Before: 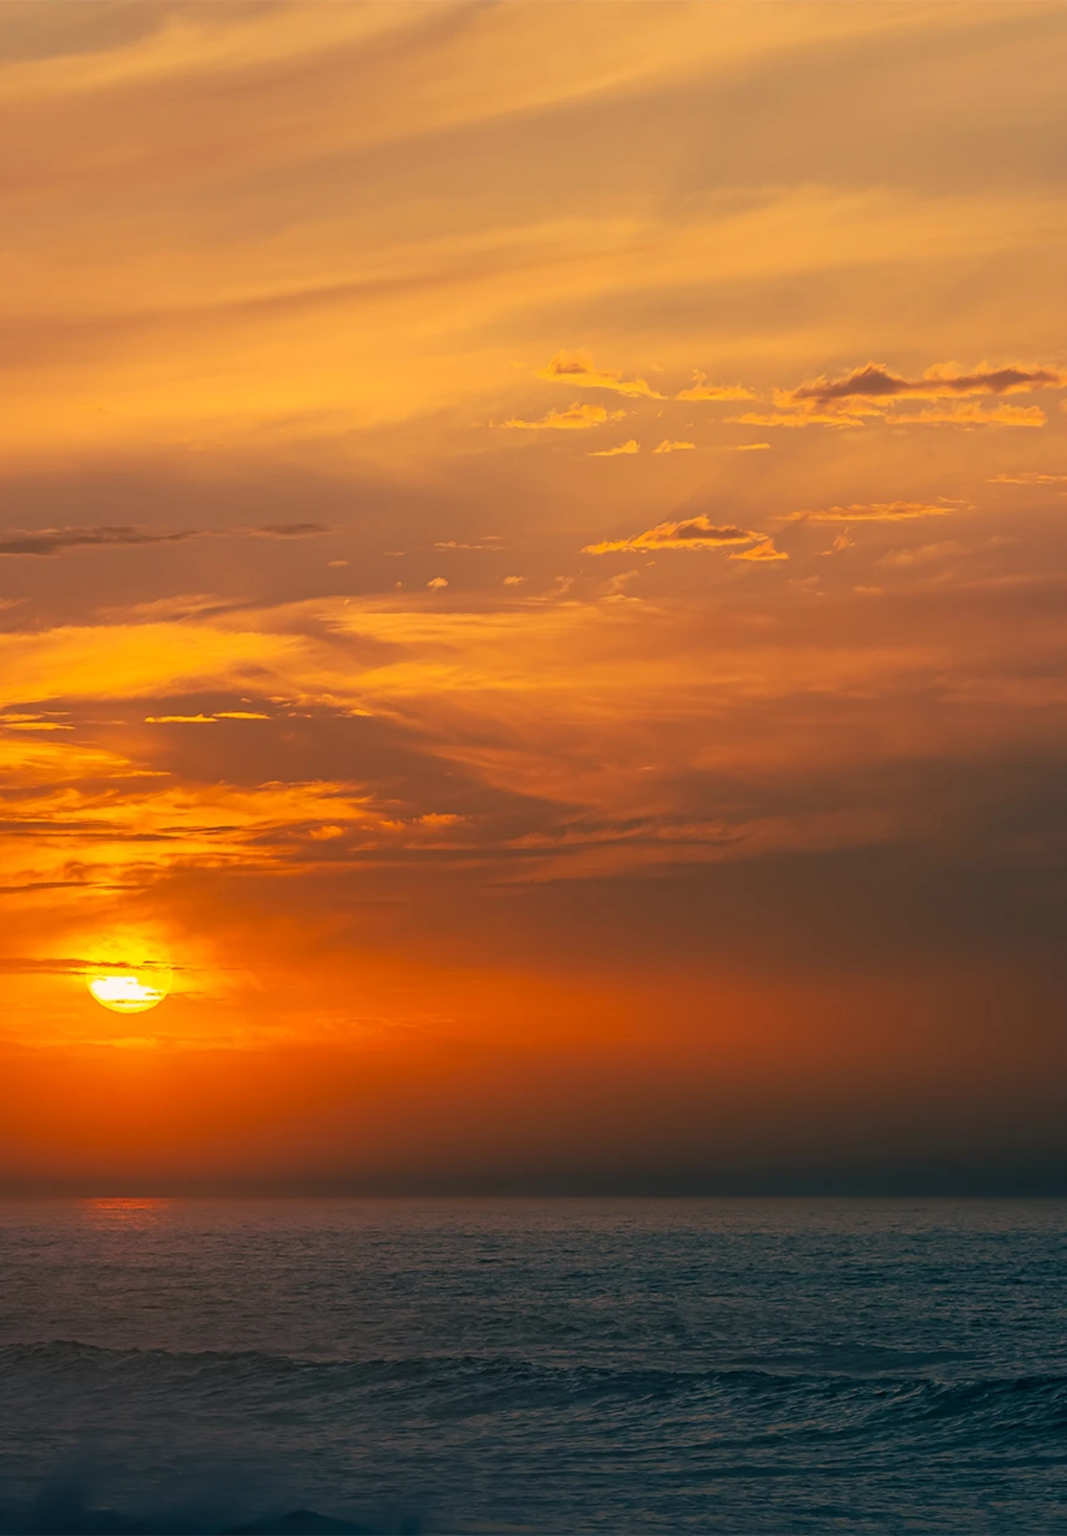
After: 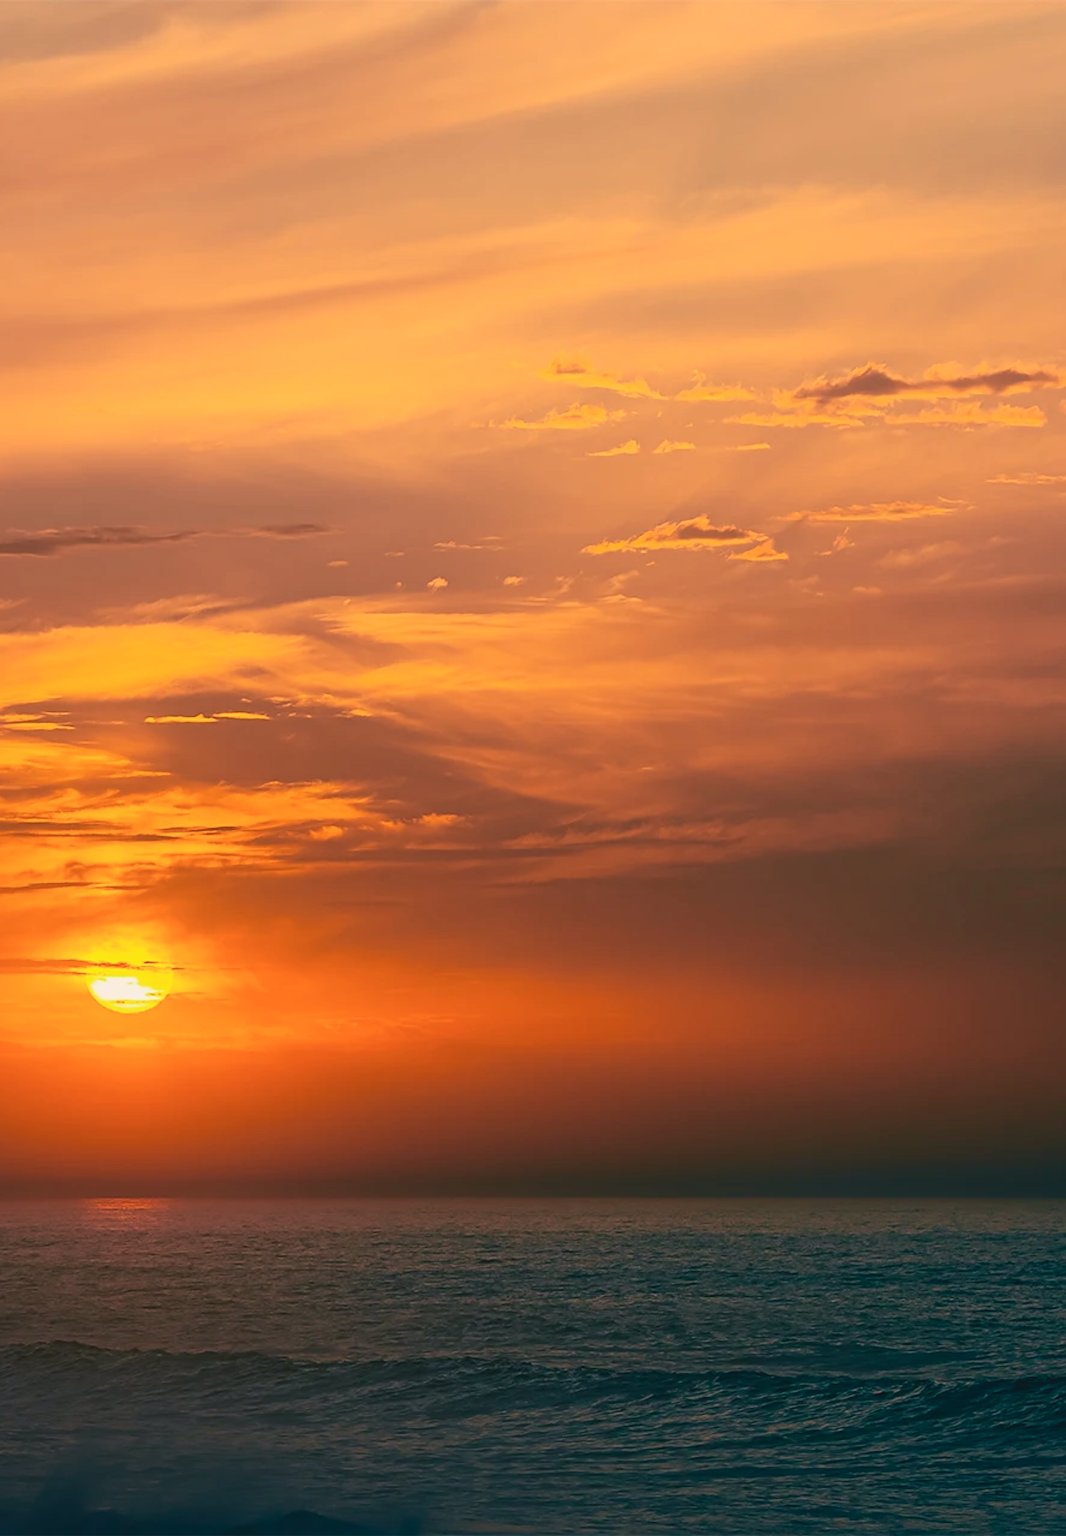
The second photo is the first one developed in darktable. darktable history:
tone curve: curves: ch0 [(0, 0.049) (0.175, 0.178) (0.466, 0.498) (0.715, 0.767) (0.819, 0.851) (1, 0.961)]; ch1 [(0, 0) (0.437, 0.398) (0.476, 0.466) (0.505, 0.505) (0.534, 0.544) (0.595, 0.608) (0.641, 0.643) (1, 1)]; ch2 [(0, 0) (0.359, 0.379) (0.437, 0.44) (0.489, 0.495) (0.518, 0.537) (0.579, 0.579) (1, 1)], color space Lab, independent channels, preserve colors none
sharpen: on, module defaults
